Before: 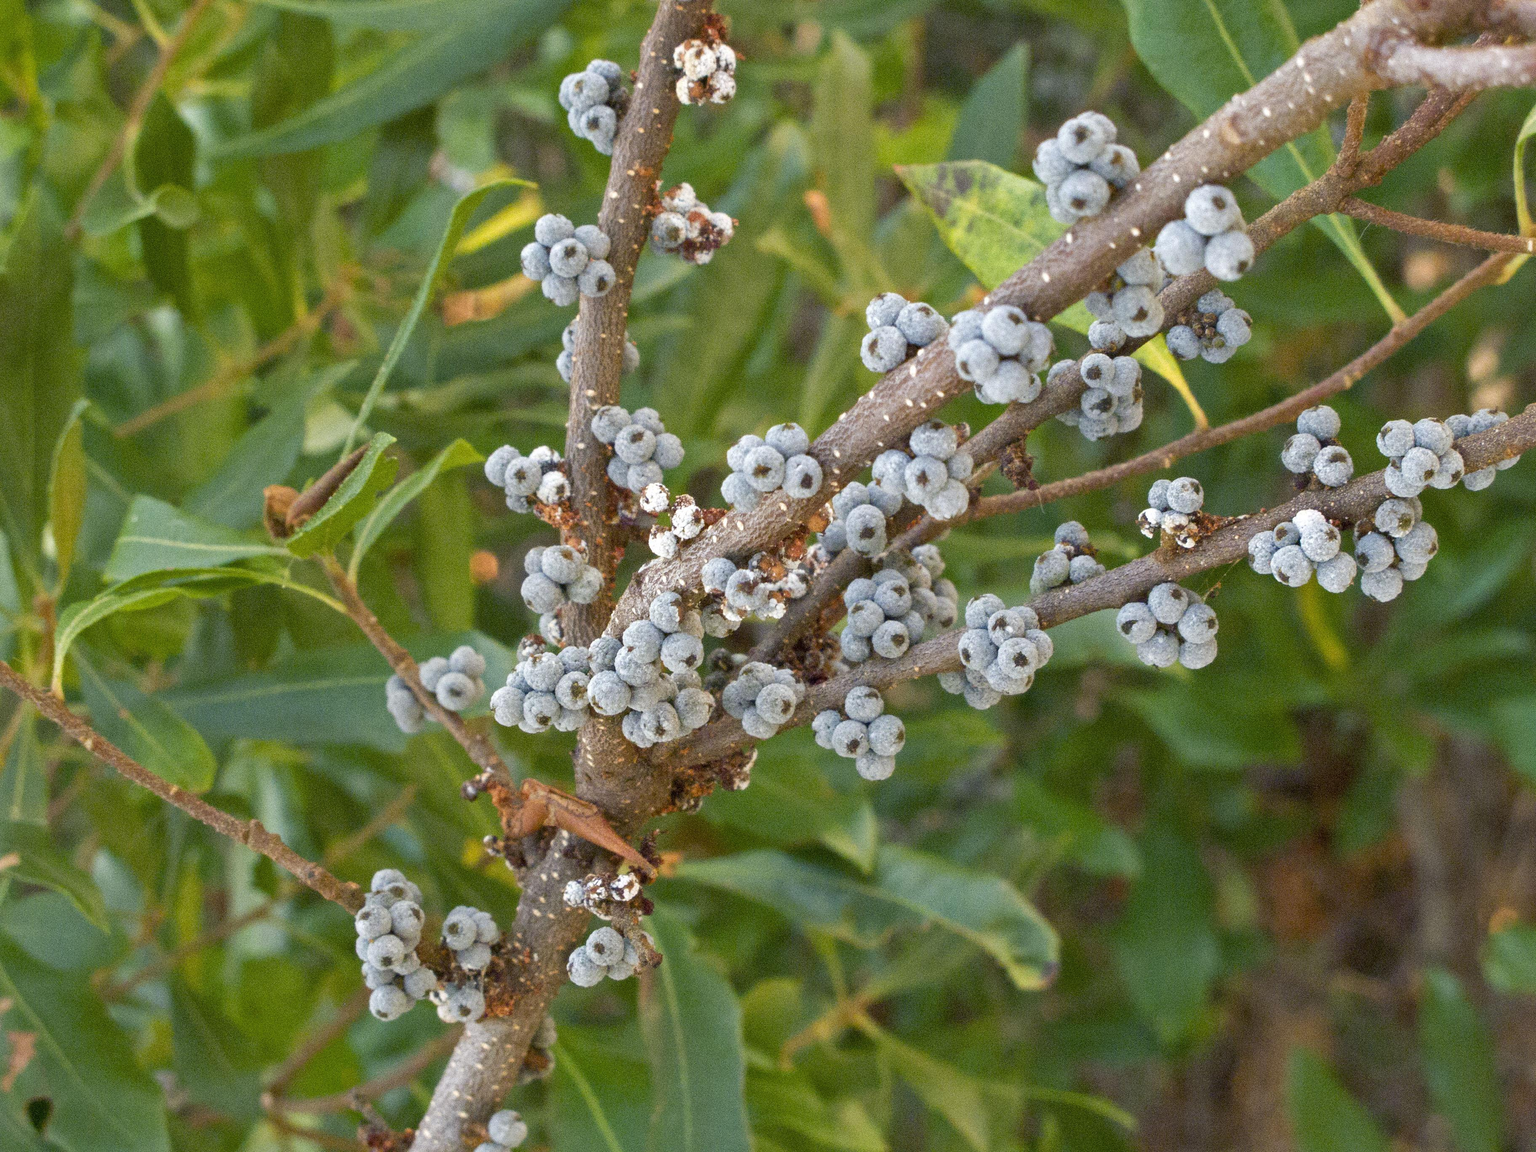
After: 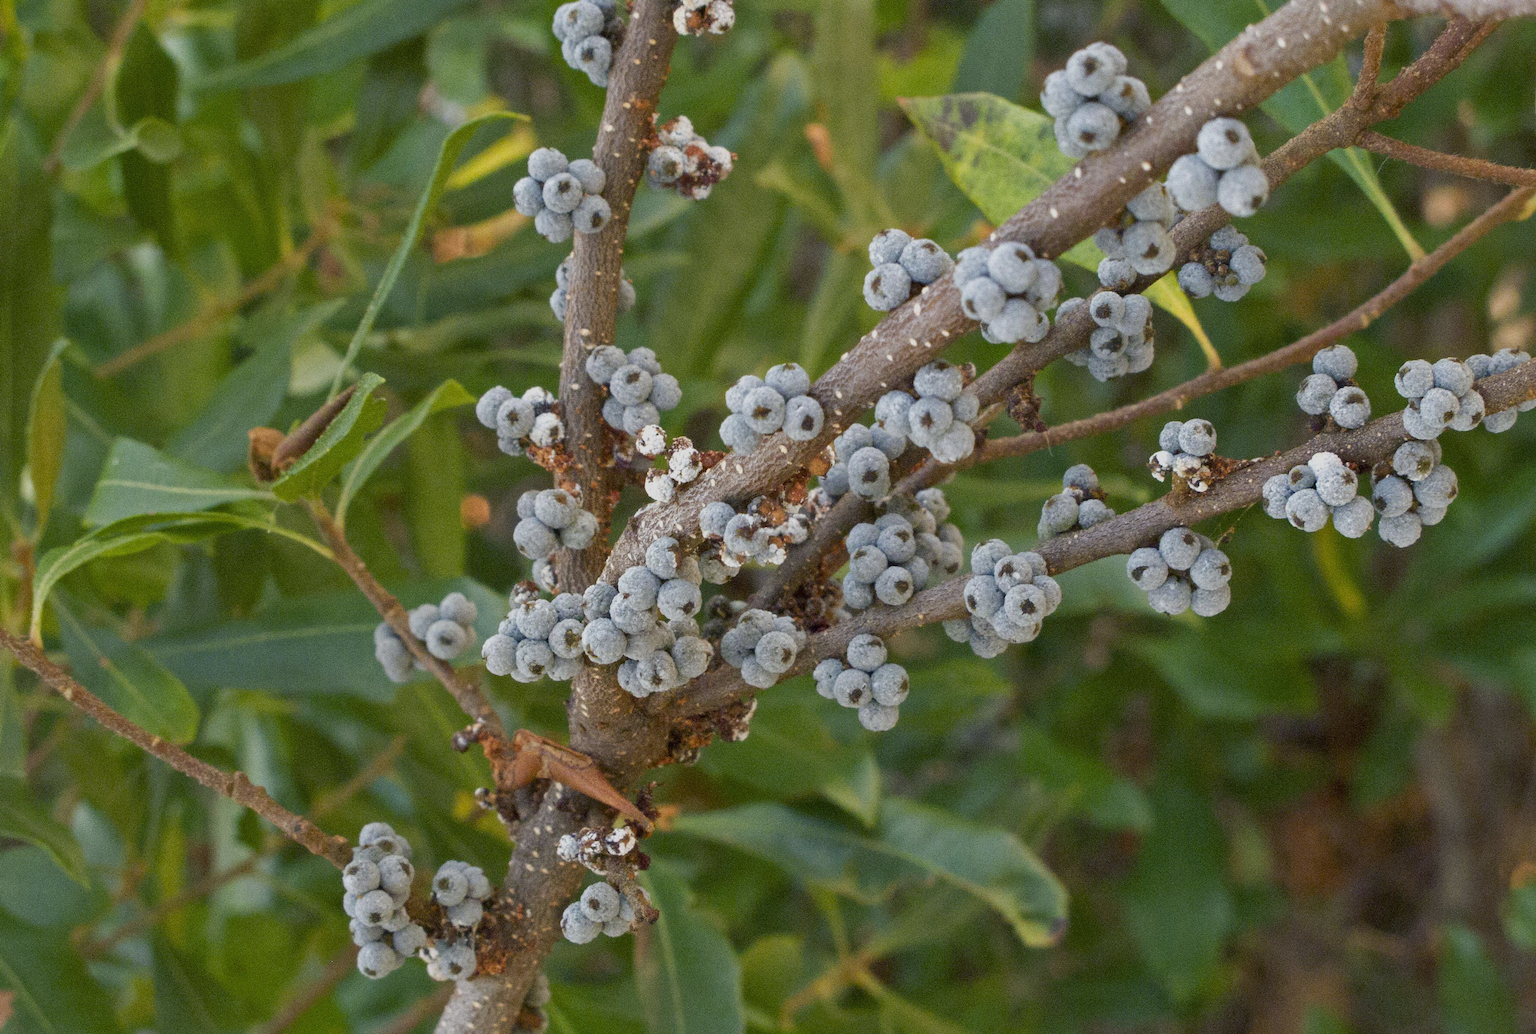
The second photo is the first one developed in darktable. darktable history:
bloom: size 9%, threshold 100%, strength 7%
exposure: exposure -0.492 EV, compensate highlight preservation false
crop: left 1.507%, top 6.147%, right 1.379%, bottom 6.637%
